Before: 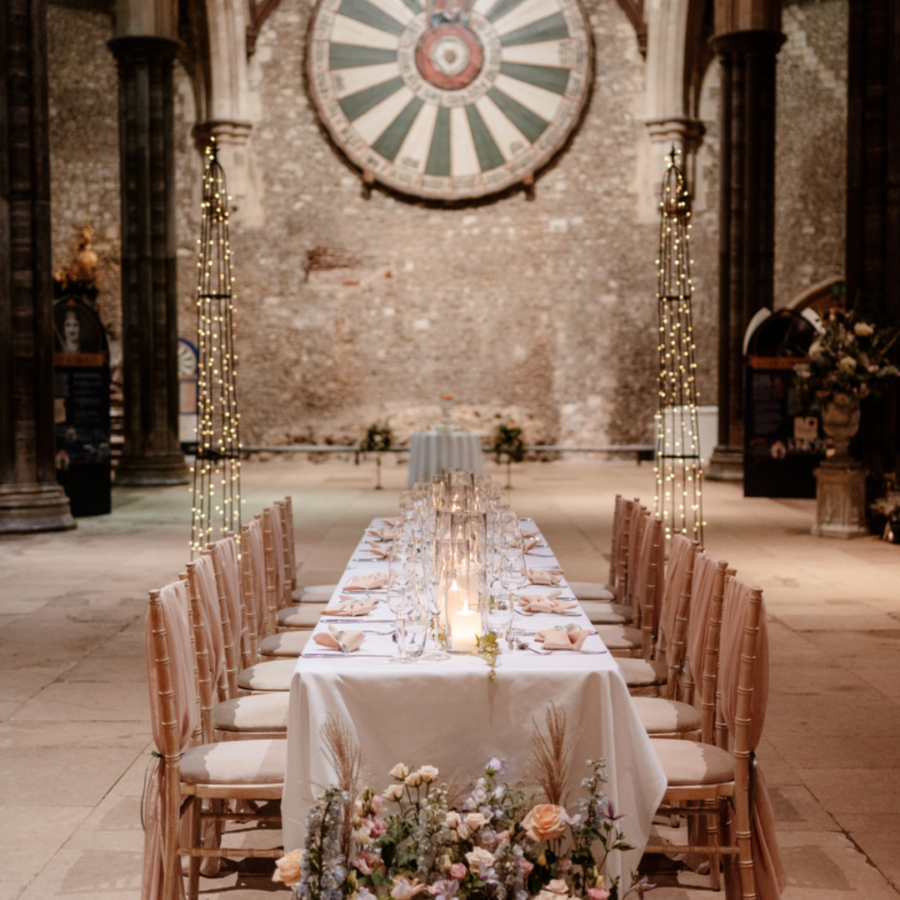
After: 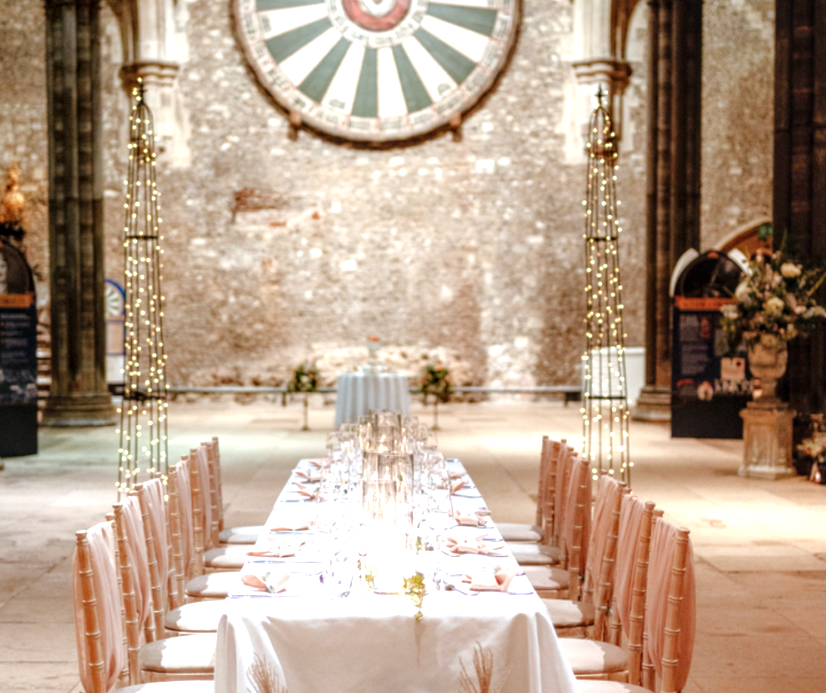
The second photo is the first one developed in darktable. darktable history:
exposure: exposure 1 EV, compensate highlight preservation false
white balance: red 0.925, blue 1.046
tone curve: curves: ch0 [(0, 0) (0.004, 0.008) (0.077, 0.156) (0.169, 0.29) (0.774, 0.774) (1, 1)], color space Lab, linked channels, preserve colors none
local contrast: on, module defaults
crop: left 8.155%, top 6.611%, bottom 15.385%
